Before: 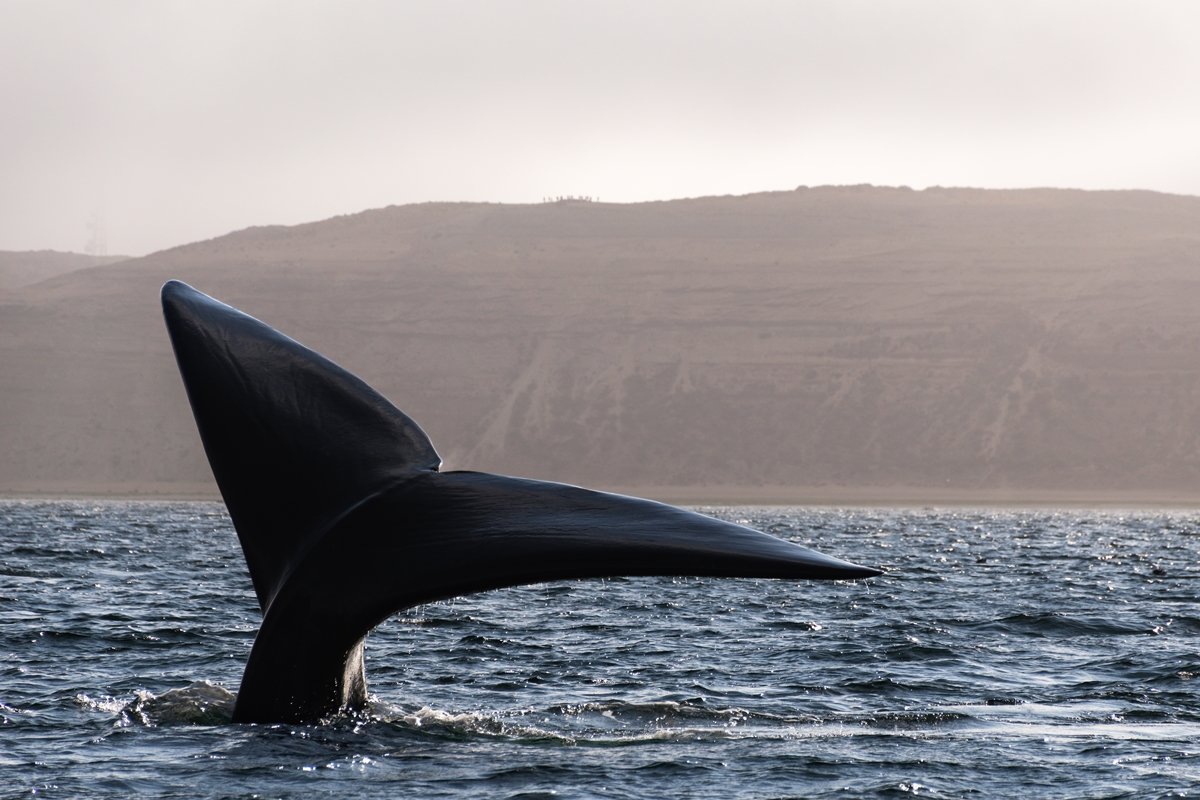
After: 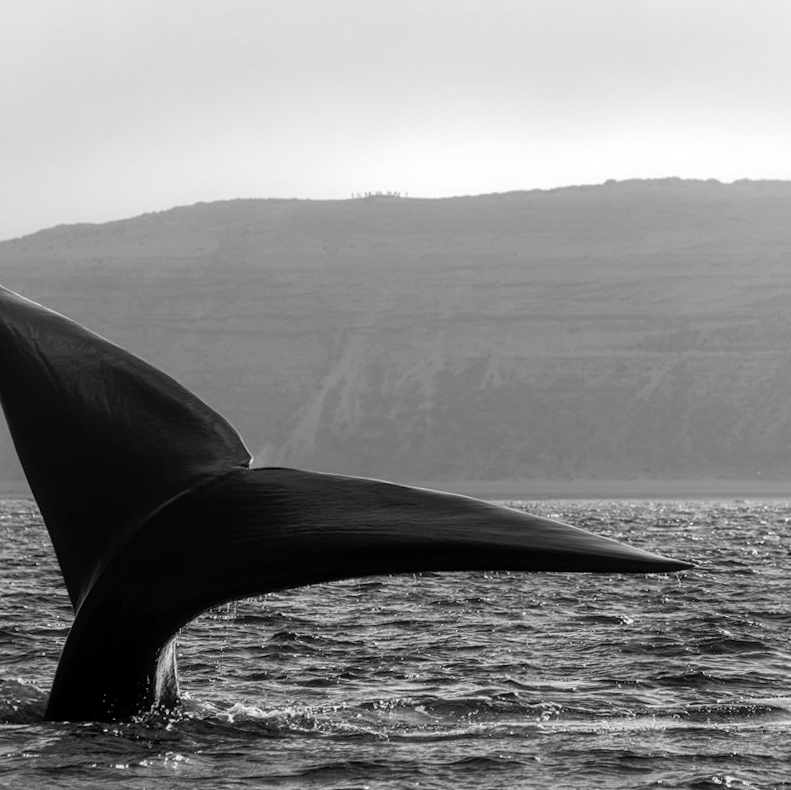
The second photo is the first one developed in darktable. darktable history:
contrast equalizer: y [[0.5, 0.486, 0.447, 0.446, 0.489, 0.5], [0.5 ×6], [0.5 ×6], [0 ×6], [0 ×6]]
monochrome: on, module defaults
crop and rotate: left 15.446%, right 17.836%
local contrast: on, module defaults
rotate and perspective: rotation -0.45°, automatic cropping original format, crop left 0.008, crop right 0.992, crop top 0.012, crop bottom 0.988
